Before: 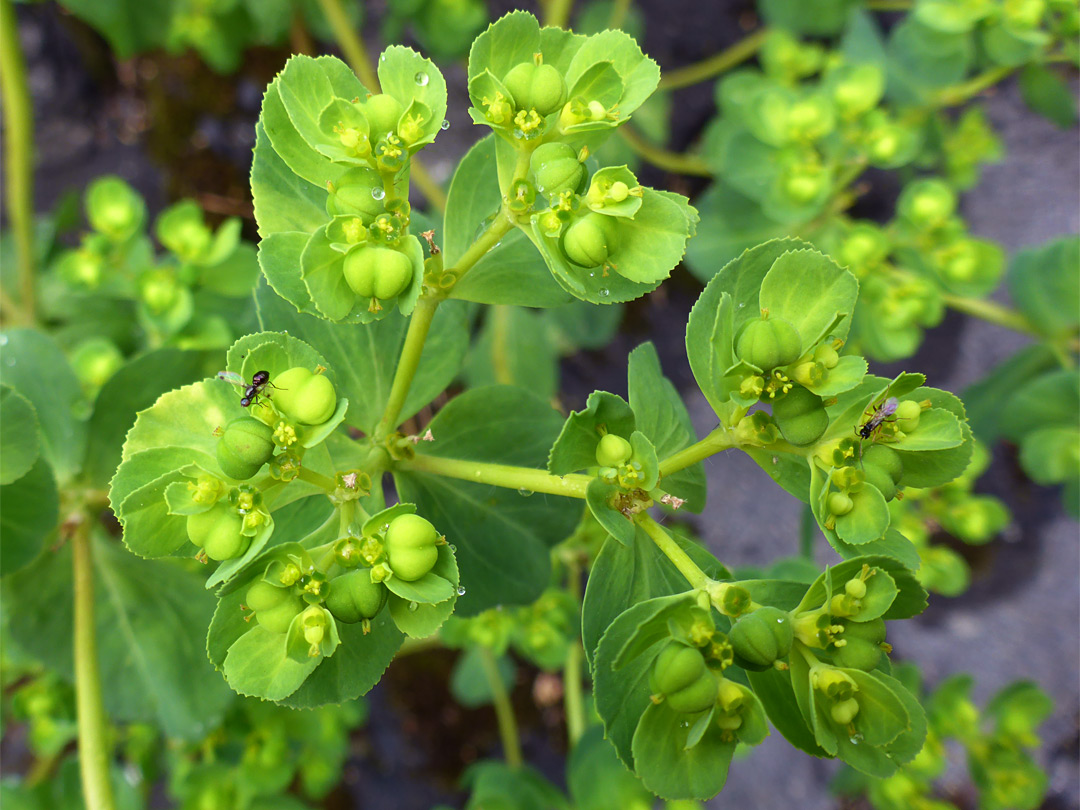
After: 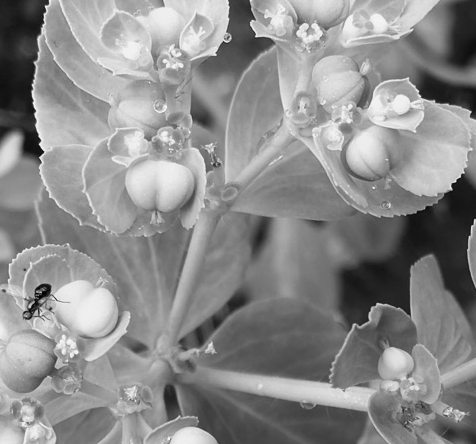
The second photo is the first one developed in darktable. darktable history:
white balance: red 1.029, blue 0.92
monochrome: a 30.25, b 92.03
exposure: black level correction 0.001, compensate highlight preservation false
crop: left 20.248%, top 10.86%, right 35.675%, bottom 34.321%
color balance: mode lift, gamma, gain (sRGB), lift [1, 0.69, 1, 1], gamma [1, 1.482, 1, 1], gain [1, 1, 1, 0.802]
